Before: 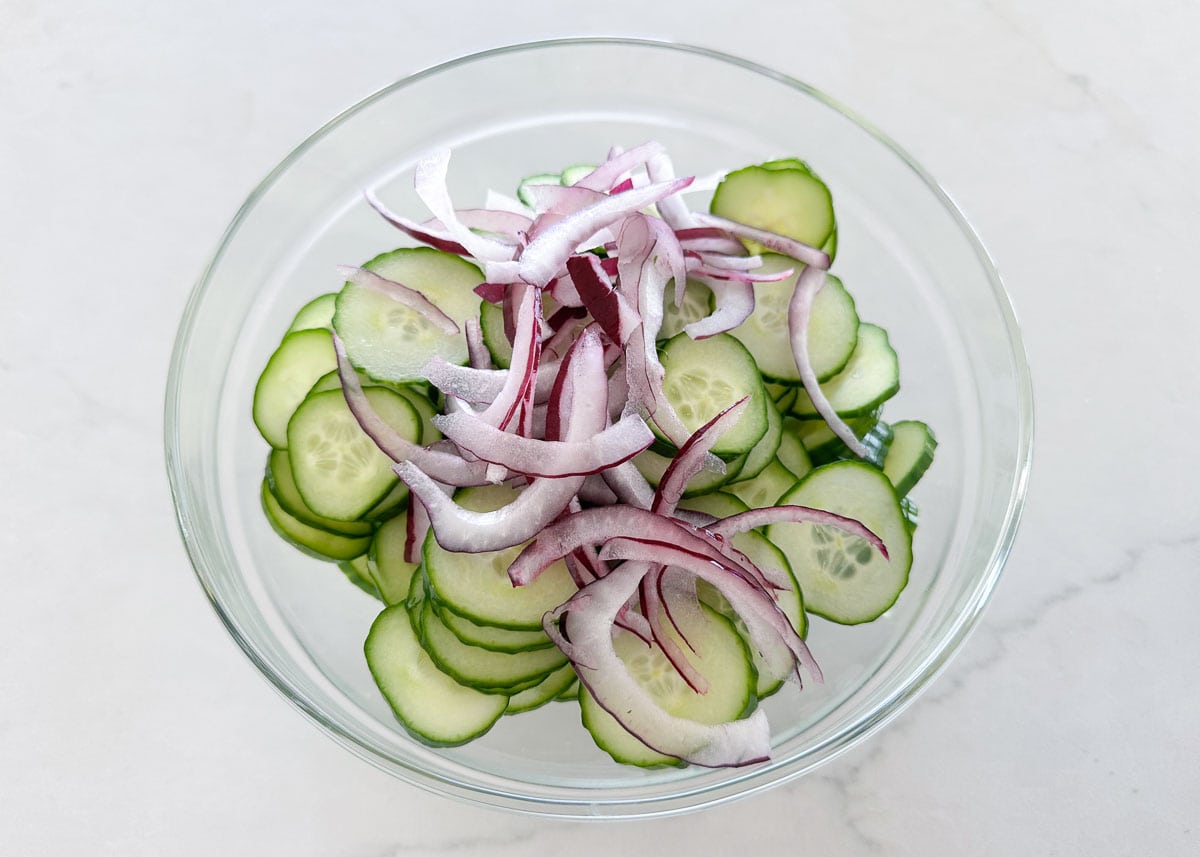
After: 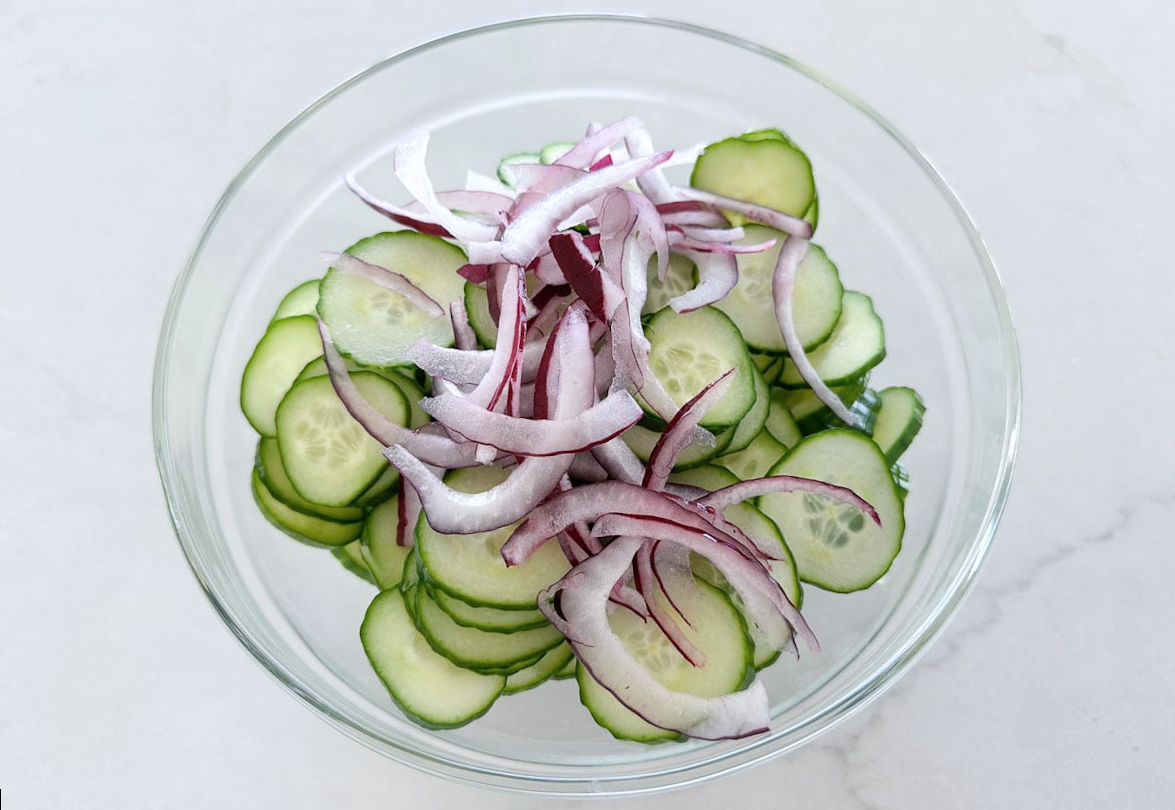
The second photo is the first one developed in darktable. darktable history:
white balance: red 0.988, blue 1.017
rotate and perspective: rotation -2°, crop left 0.022, crop right 0.978, crop top 0.049, crop bottom 0.951
contrast brightness saturation: saturation -0.05
